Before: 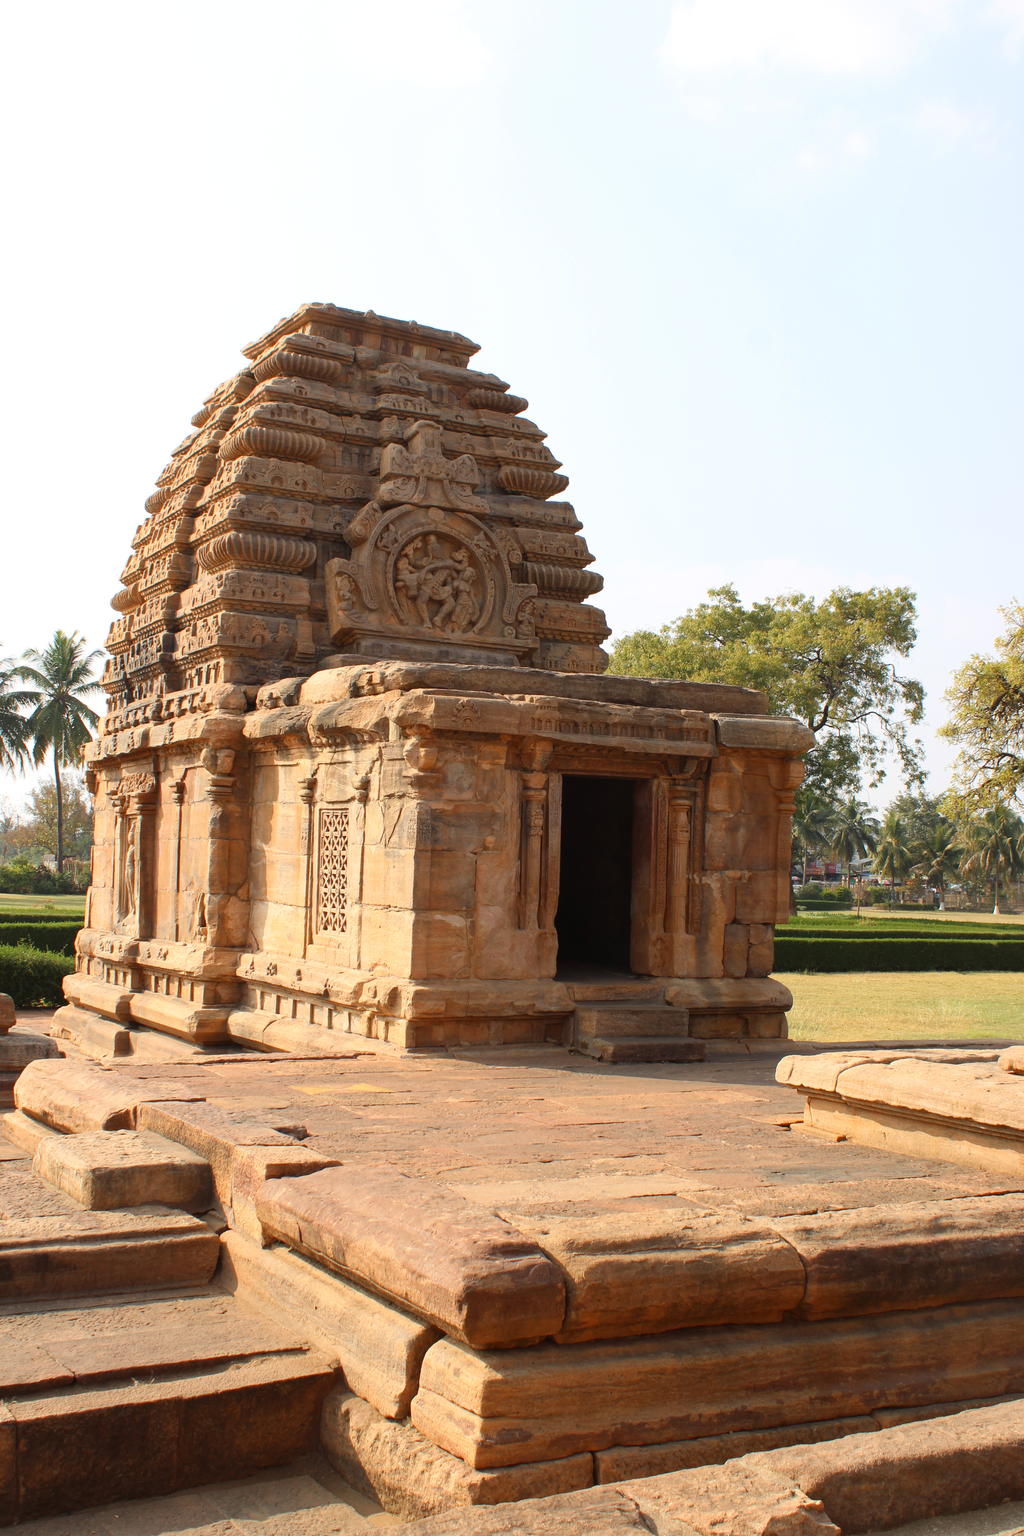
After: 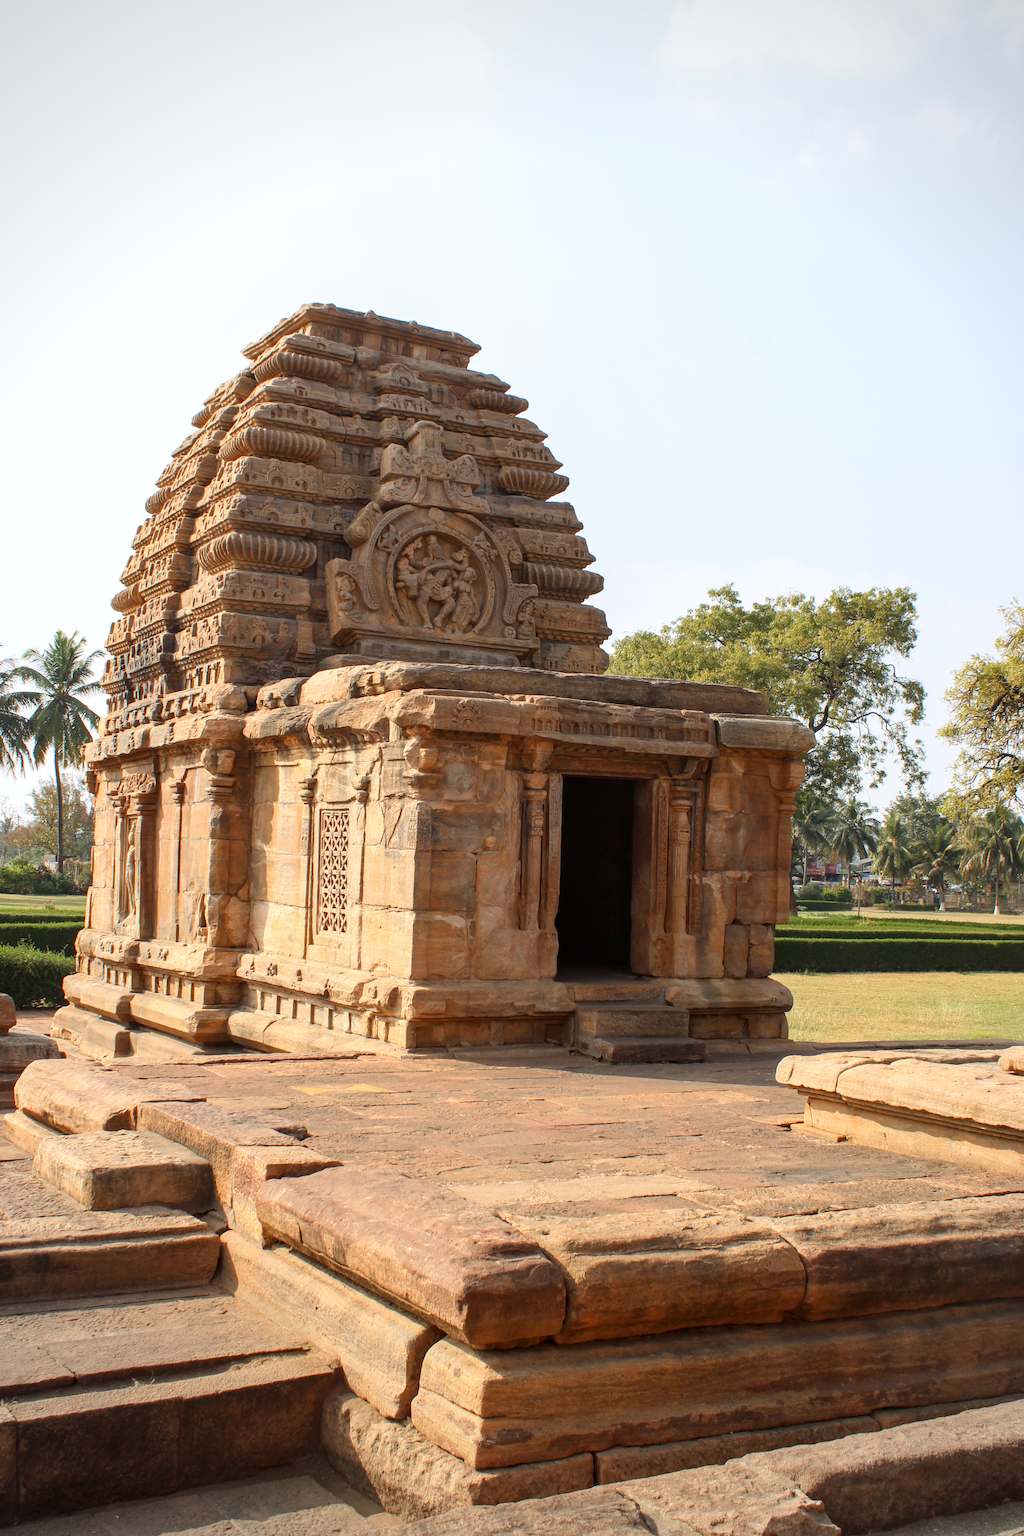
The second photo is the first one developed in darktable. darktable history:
vignetting: fall-off radius 63.6%
white balance: red 0.988, blue 1.017
local contrast: on, module defaults
